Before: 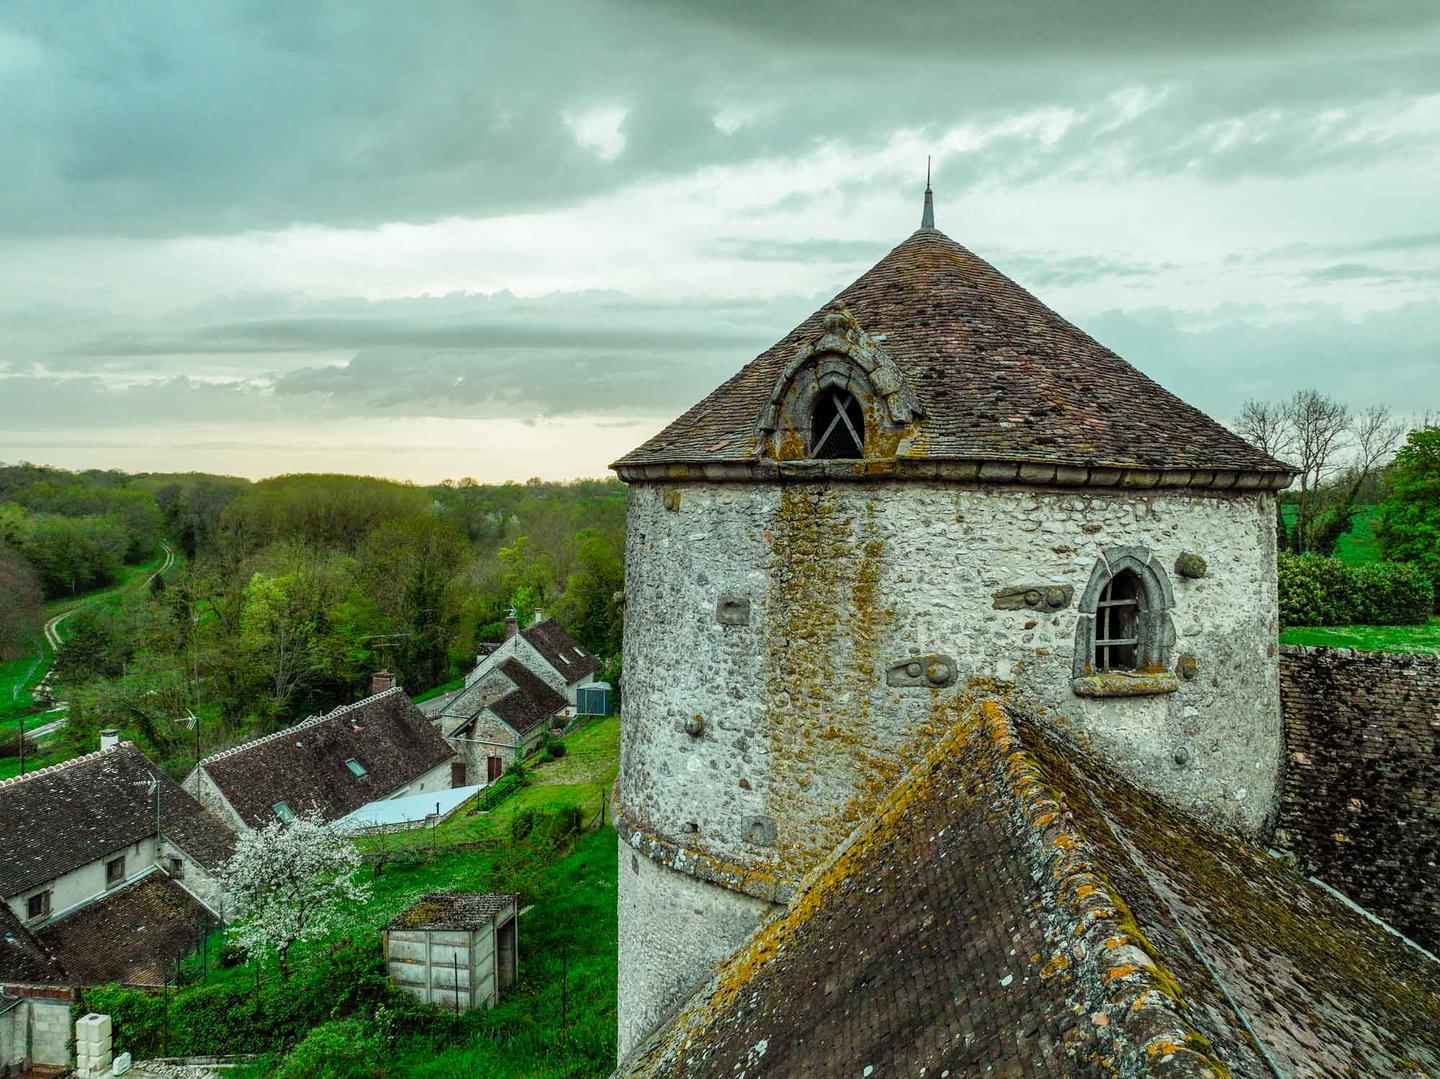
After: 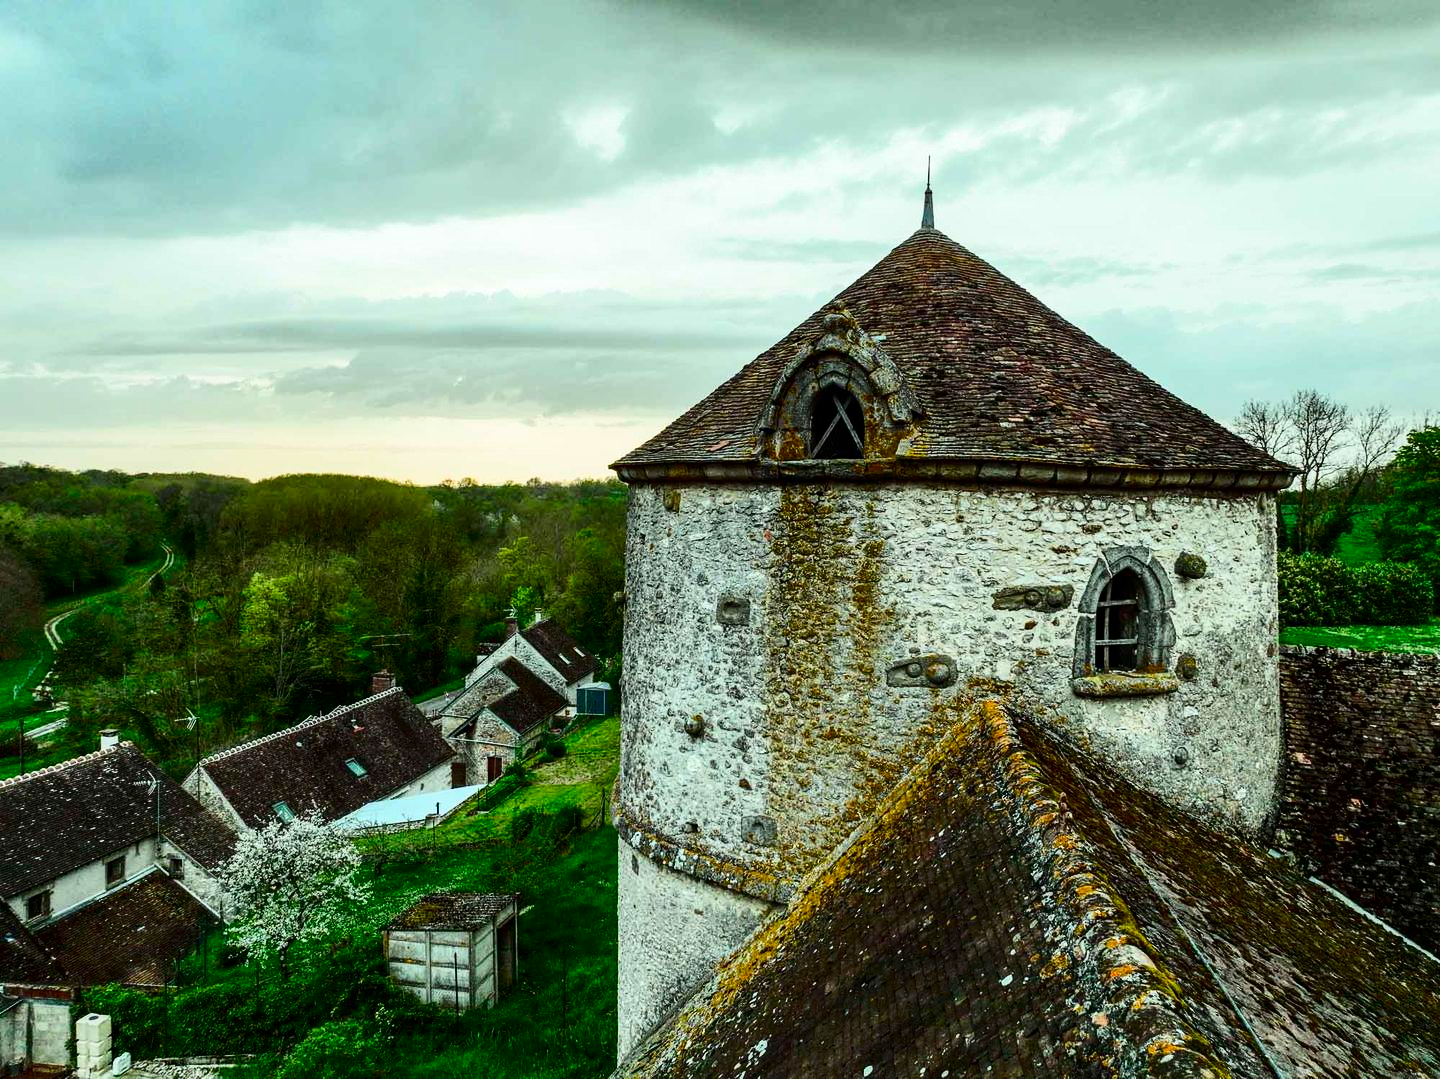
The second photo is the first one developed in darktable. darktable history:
contrast brightness saturation: contrast 0.31, brightness -0.069, saturation 0.168
